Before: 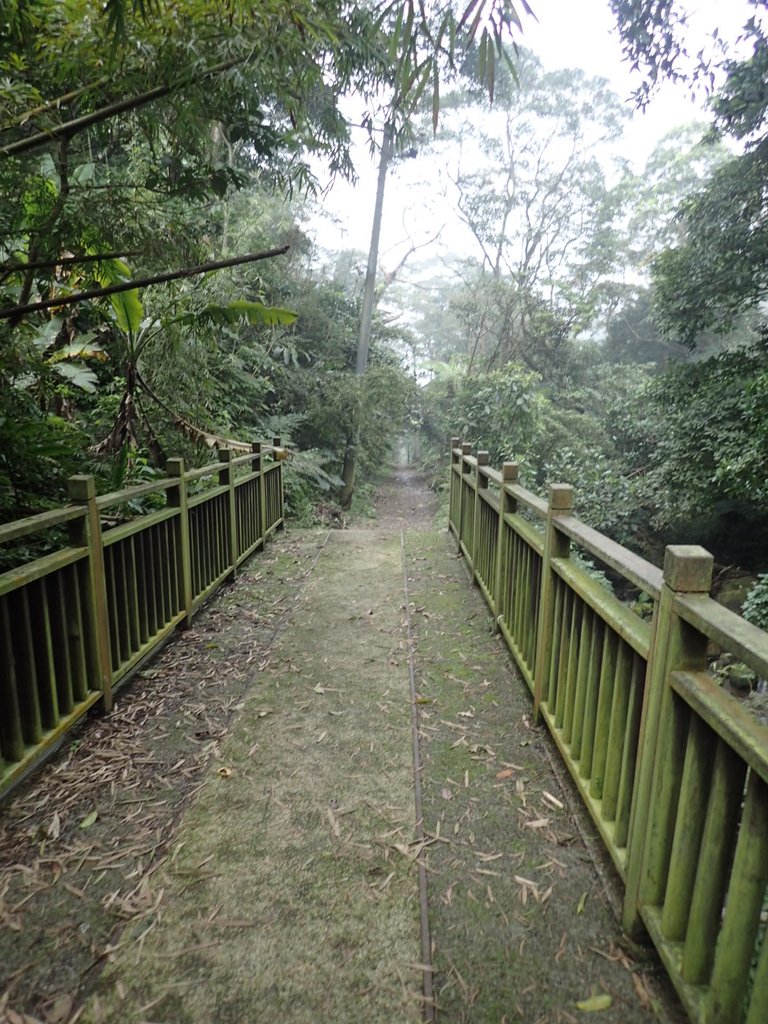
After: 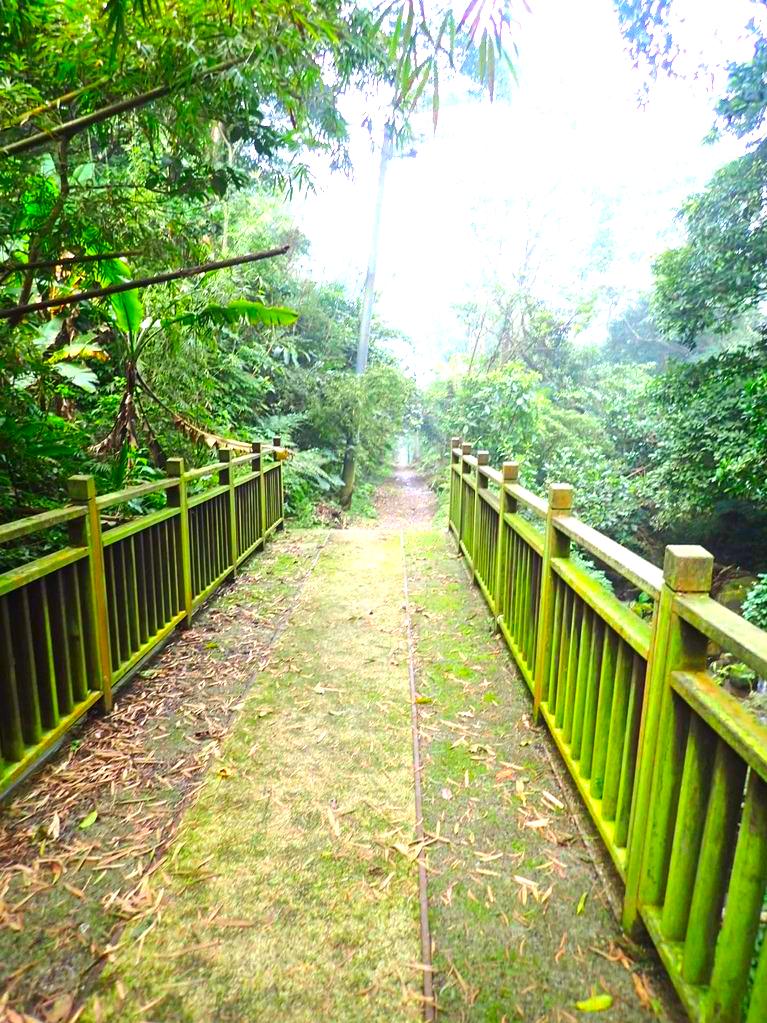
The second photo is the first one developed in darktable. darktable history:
color correction: highlights a* 1.58, highlights b* -1.84, saturation 2.43
tone equalizer: on, module defaults
tone curve: curves: ch0 [(0, 0) (0.003, 0.003) (0.011, 0.01) (0.025, 0.023) (0.044, 0.041) (0.069, 0.064) (0.1, 0.092) (0.136, 0.125) (0.177, 0.163) (0.224, 0.207) (0.277, 0.255) (0.335, 0.309) (0.399, 0.375) (0.468, 0.459) (0.543, 0.548) (0.623, 0.629) (0.709, 0.716) (0.801, 0.808) (0.898, 0.911) (1, 1)], color space Lab, linked channels, preserve colors none
crop: left 0.12%
exposure: black level correction 0, exposure 1.451 EV, compensate highlight preservation false
